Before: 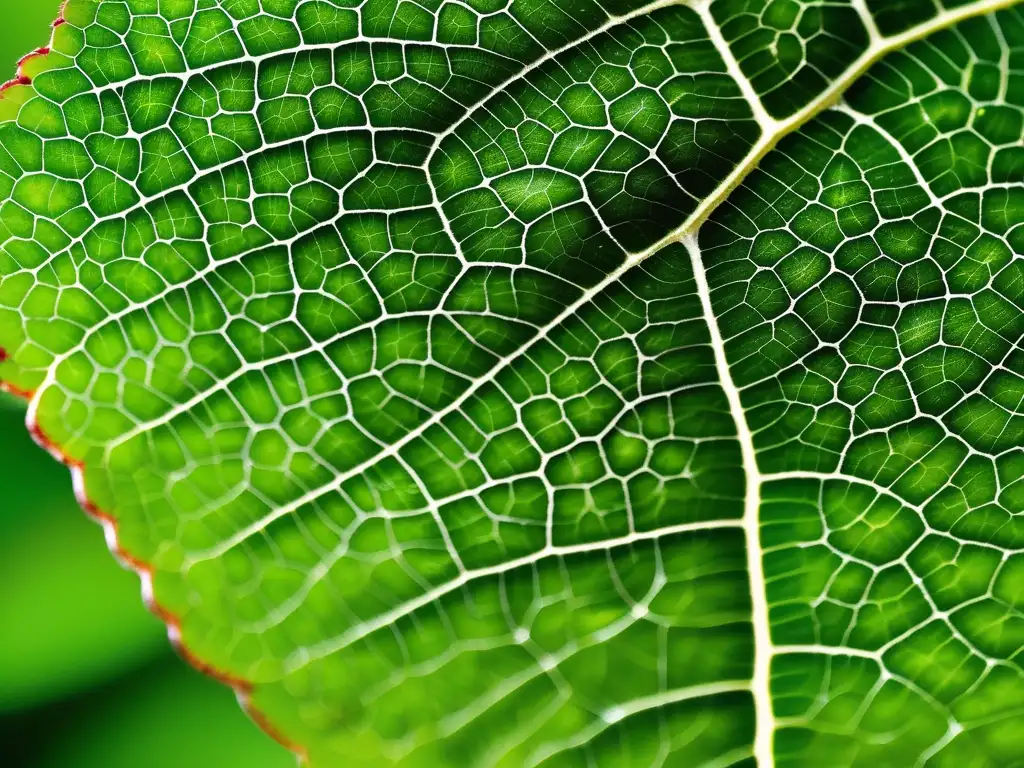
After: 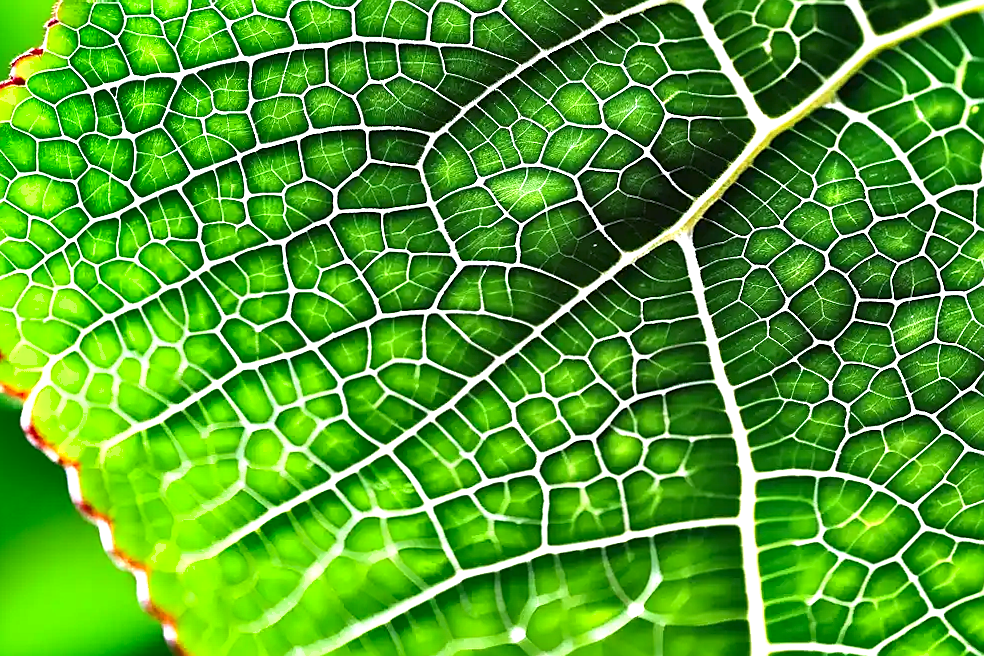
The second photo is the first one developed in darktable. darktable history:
crop and rotate: angle 0.2°, left 0.275%, right 3.127%, bottom 14.18%
sharpen: on, module defaults
white balance: red 1.004, blue 1.096
shadows and highlights: shadows 32.83, highlights -47.7, soften with gaussian
exposure: exposure 1 EV, compensate highlight preservation false
tone equalizer: on, module defaults
